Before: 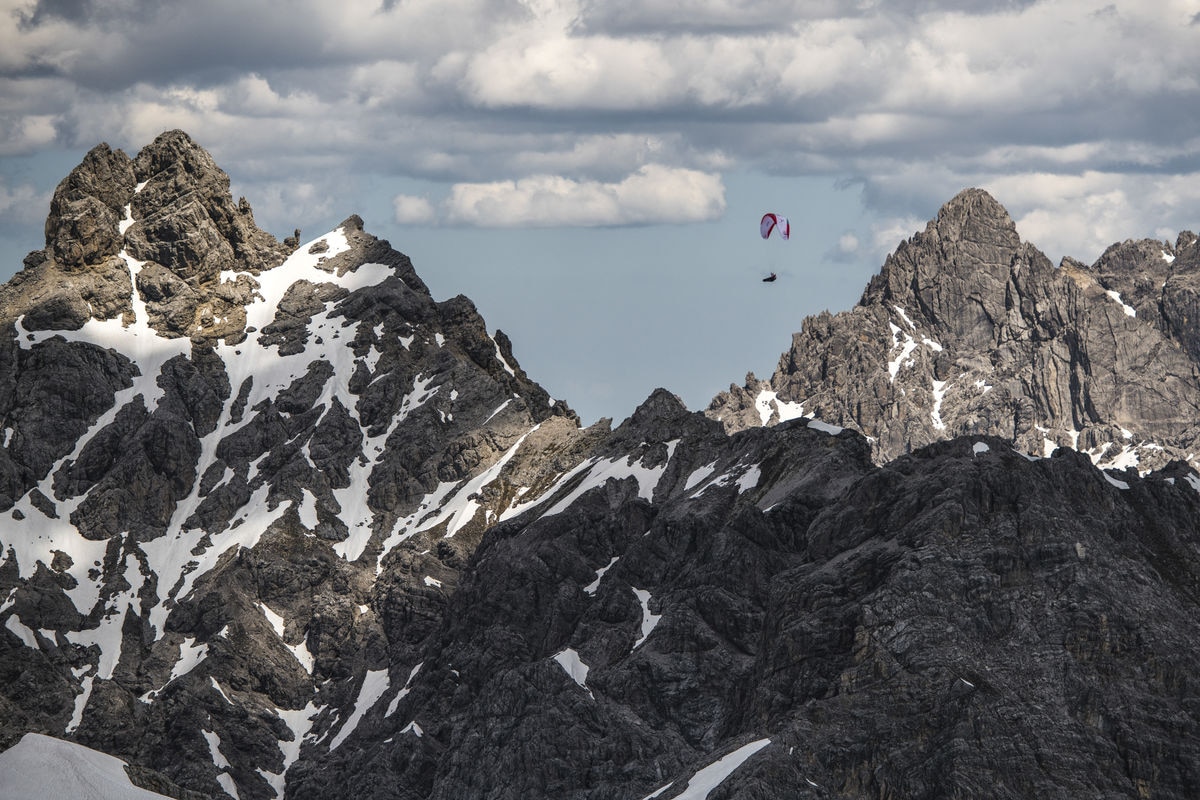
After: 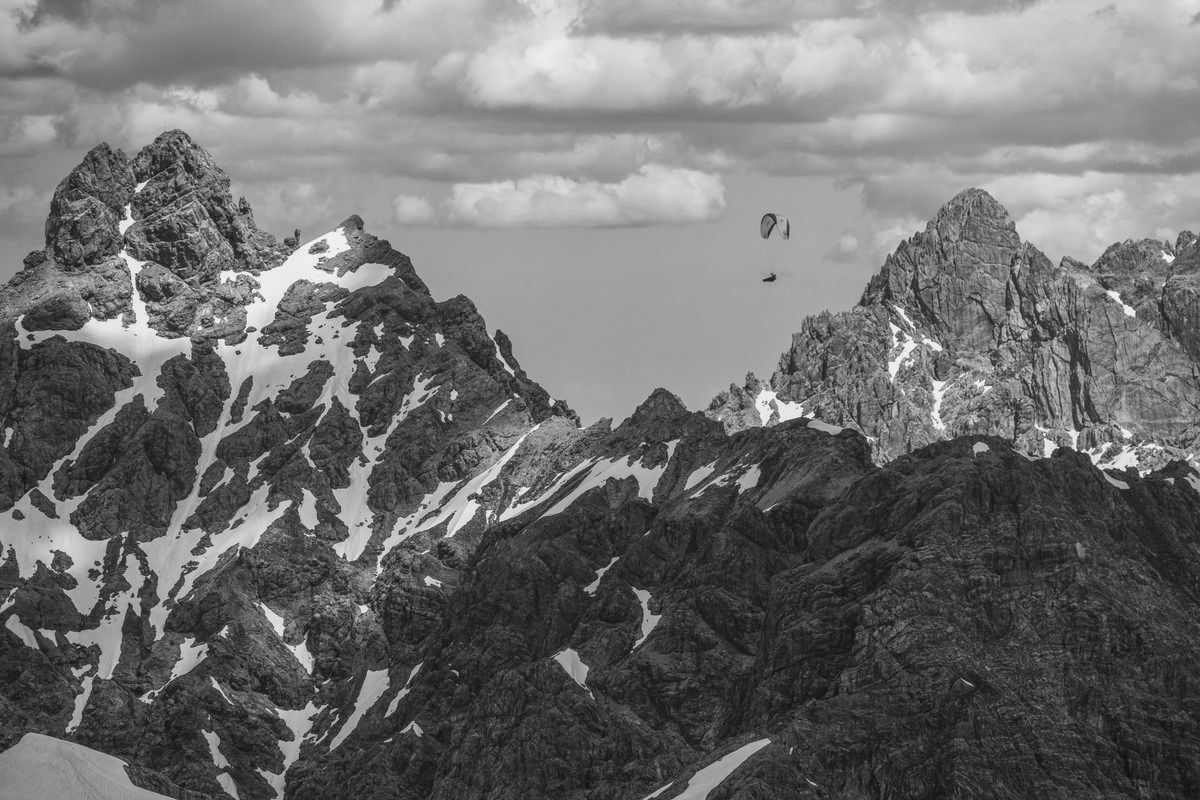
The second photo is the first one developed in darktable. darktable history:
monochrome: on, module defaults
local contrast: highlights 48%, shadows 0%, detail 100%
